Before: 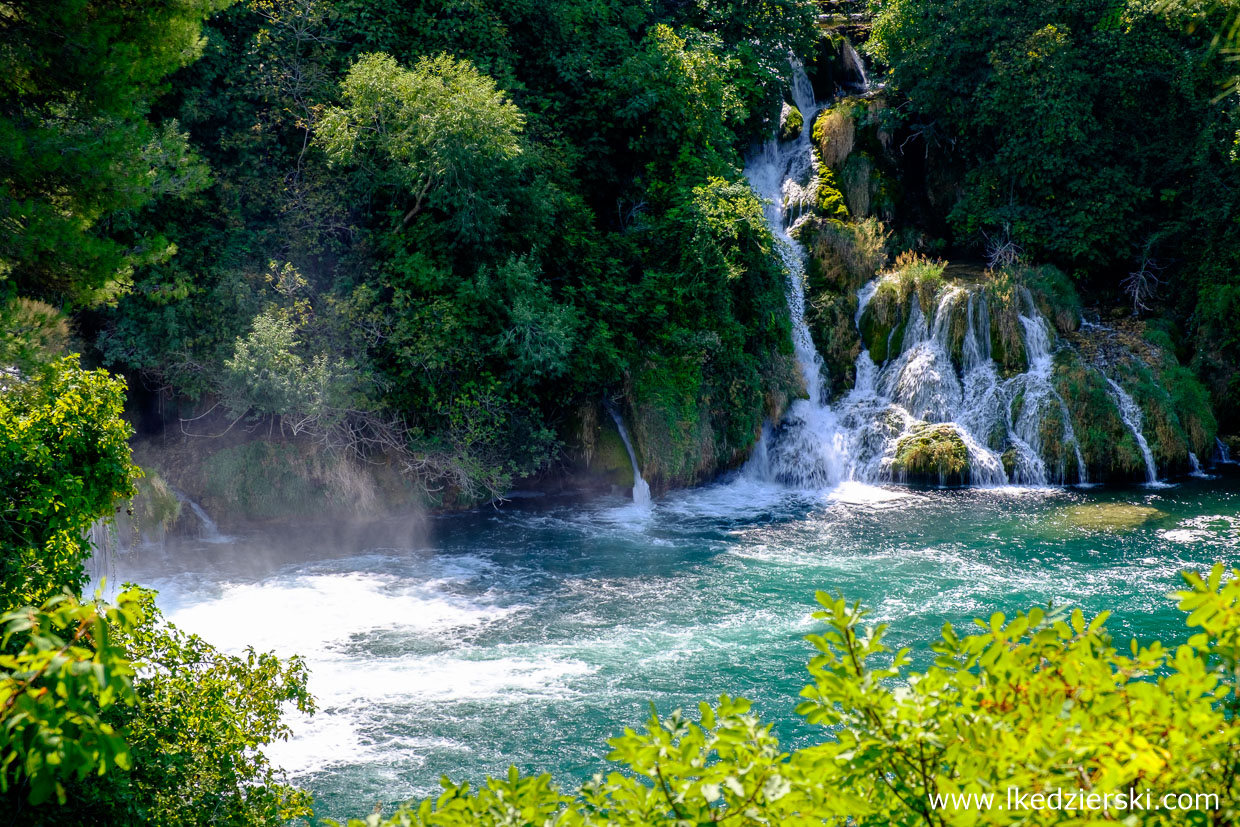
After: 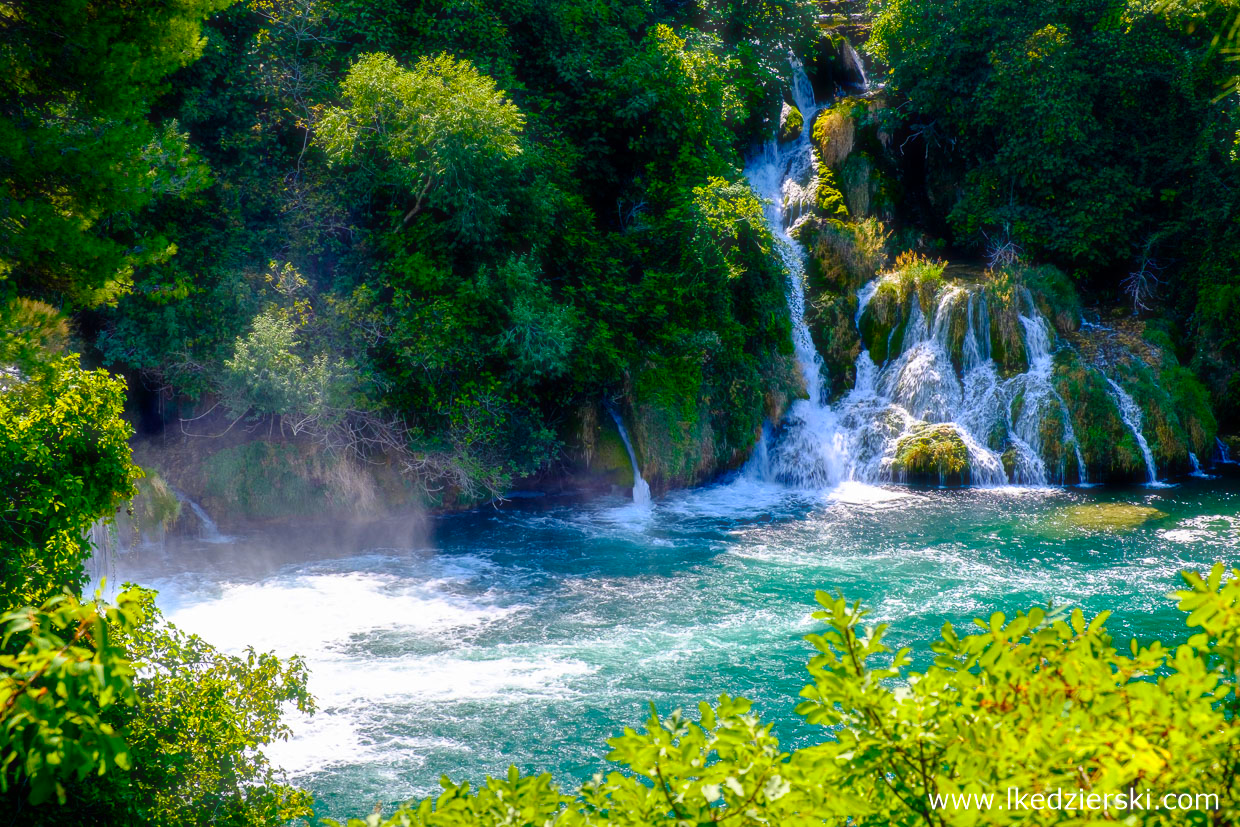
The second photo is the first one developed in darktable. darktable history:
color balance rgb: linear chroma grading › global chroma 33.241%, perceptual saturation grading › global saturation 15.32%, perceptual saturation grading › highlights -19.015%, perceptual saturation grading › shadows 20.612%, global vibrance 20%
haze removal: strength -0.113, compatibility mode true, adaptive false
